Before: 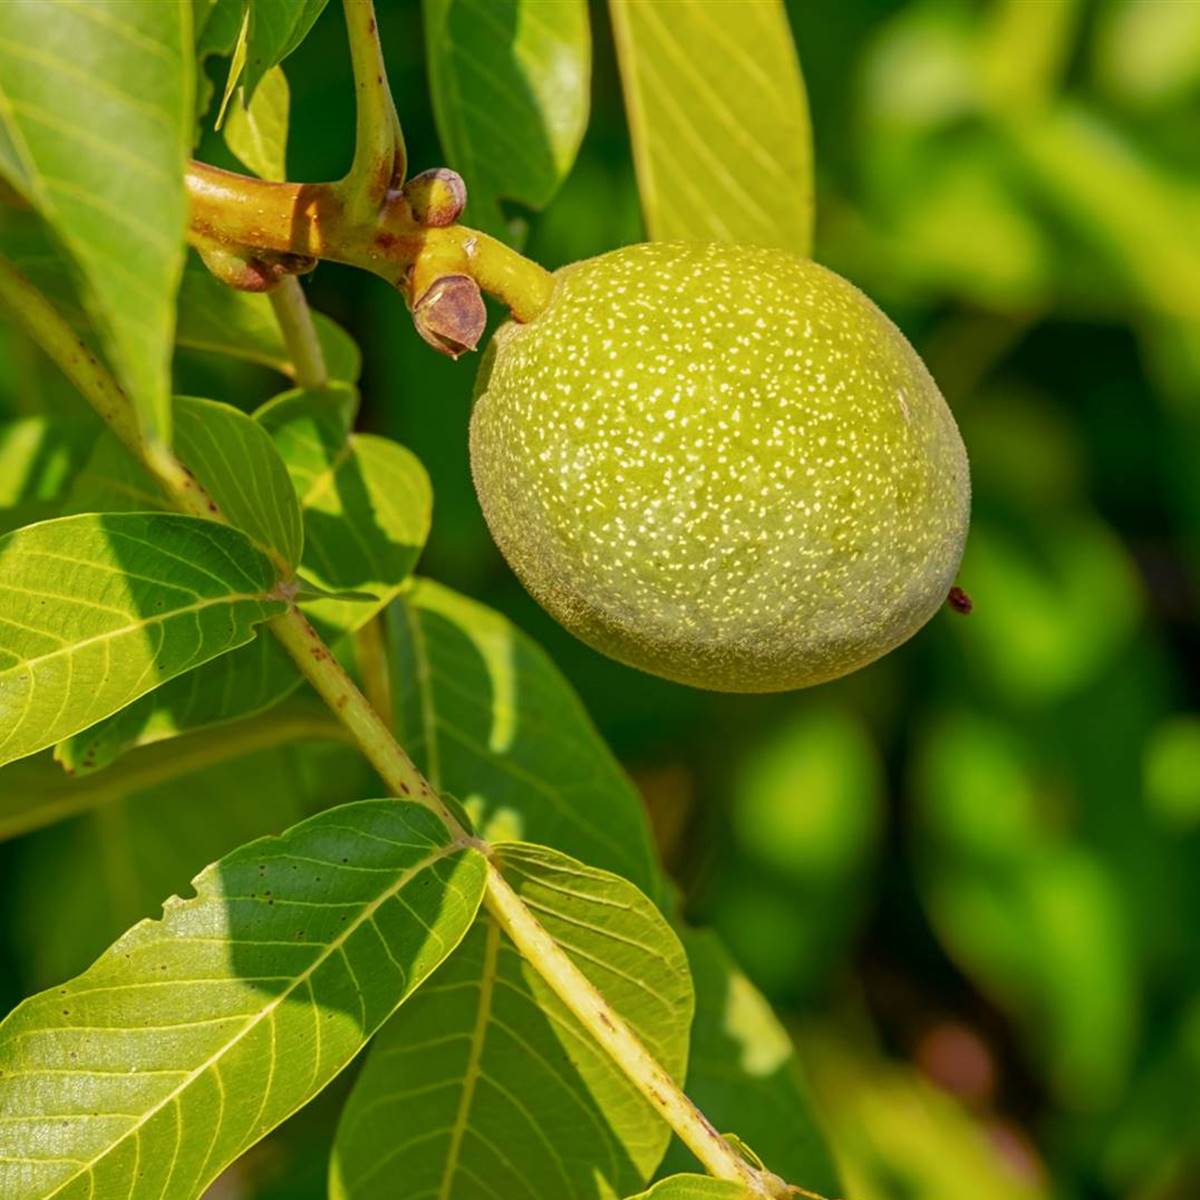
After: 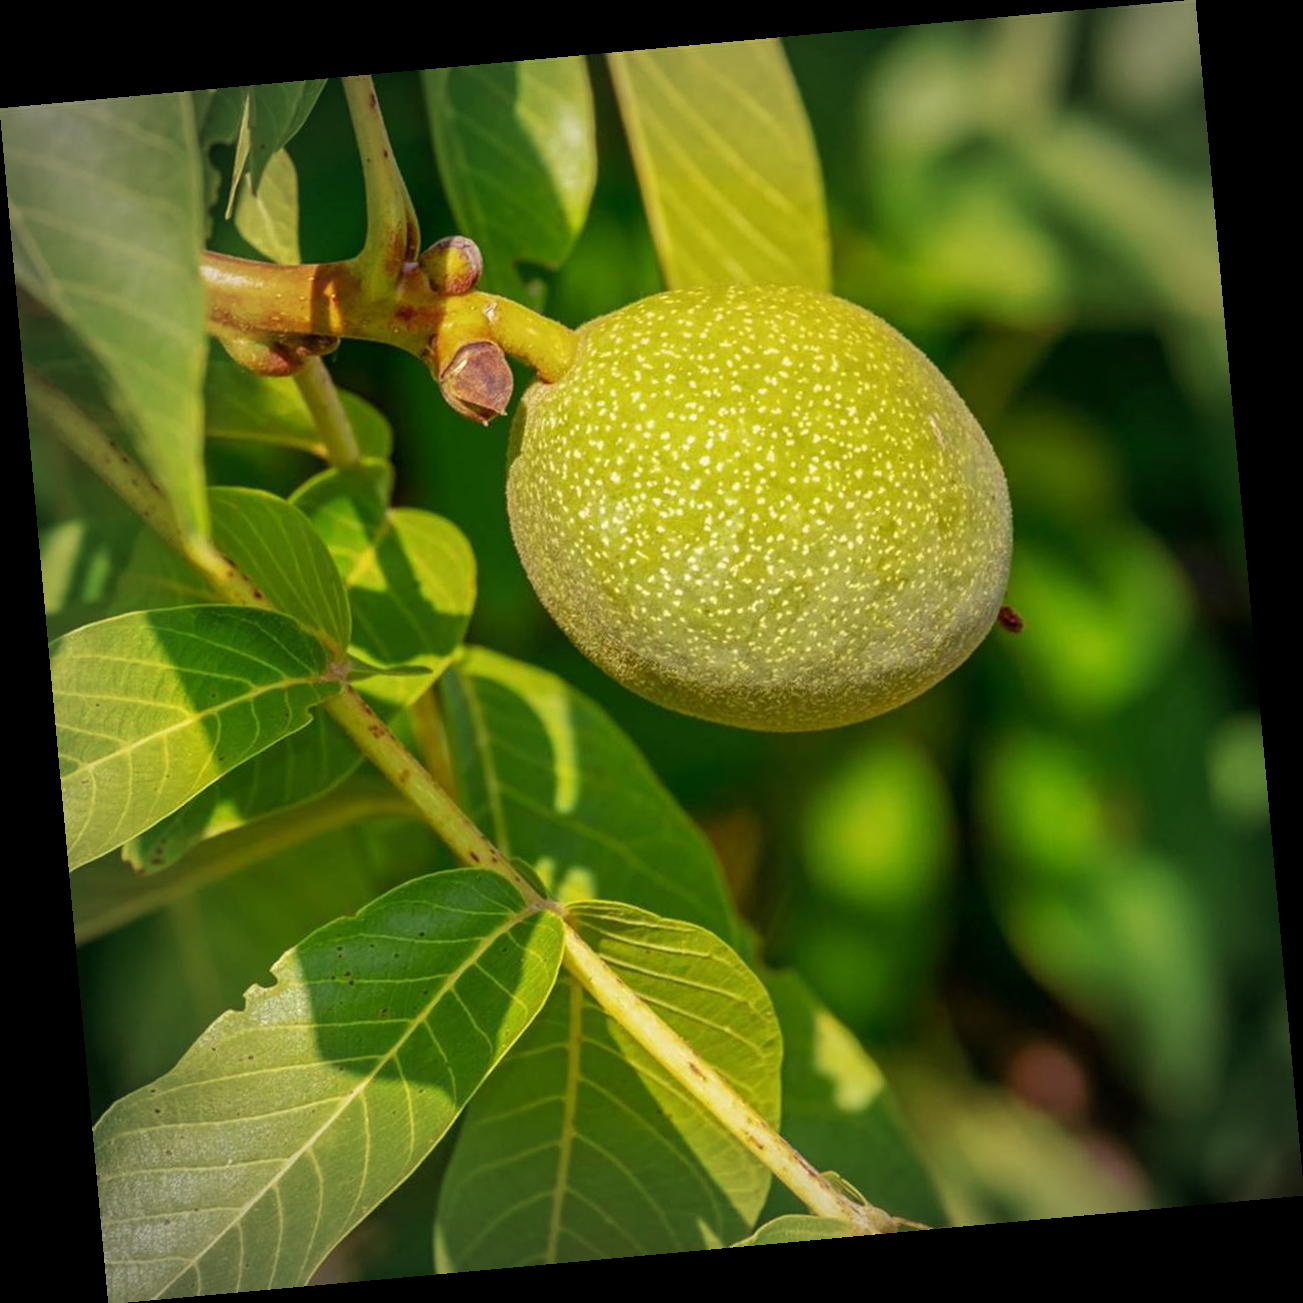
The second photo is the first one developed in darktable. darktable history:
vignetting: fall-off start 71.74%
rotate and perspective: rotation -5.2°, automatic cropping off
